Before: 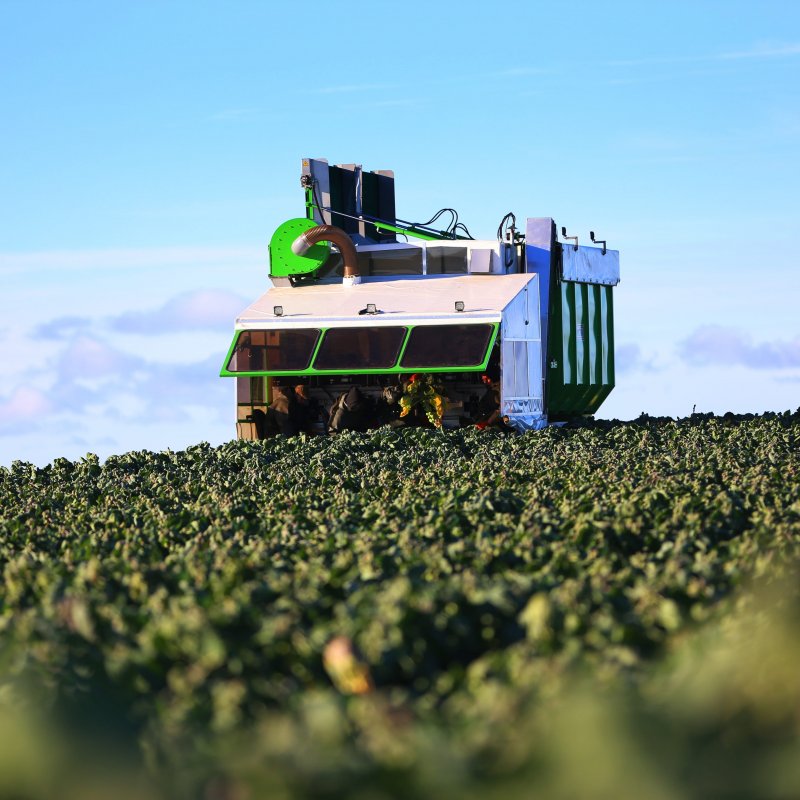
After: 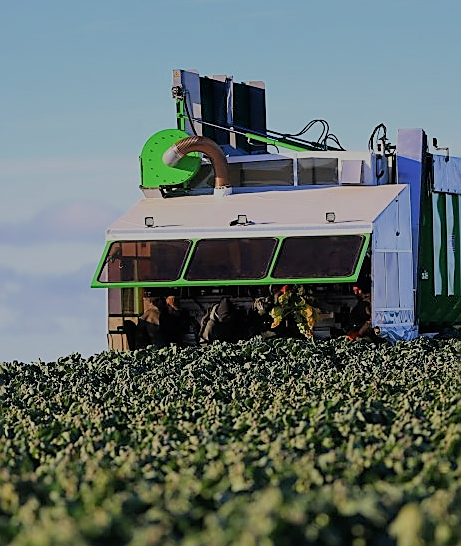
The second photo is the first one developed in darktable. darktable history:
tone equalizer: -7 EV 0.1 EV, edges refinement/feathering 500, mask exposure compensation -1.57 EV, preserve details no
crop: left 16.223%, top 11.237%, right 26.07%, bottom 20.397%
filmic rgb: black relative exposure -7.96 EV, white relative exposure 8.03 EV, hardness 2.41, latitude 11%, contrast 0.721, highlights saturation mix 8.68%, shadows ↔ highlights balance 1.8%, iterations of high-quality reconstruction 0
sharpen: radius 1.41, amount 1.264, threshold 0.837
